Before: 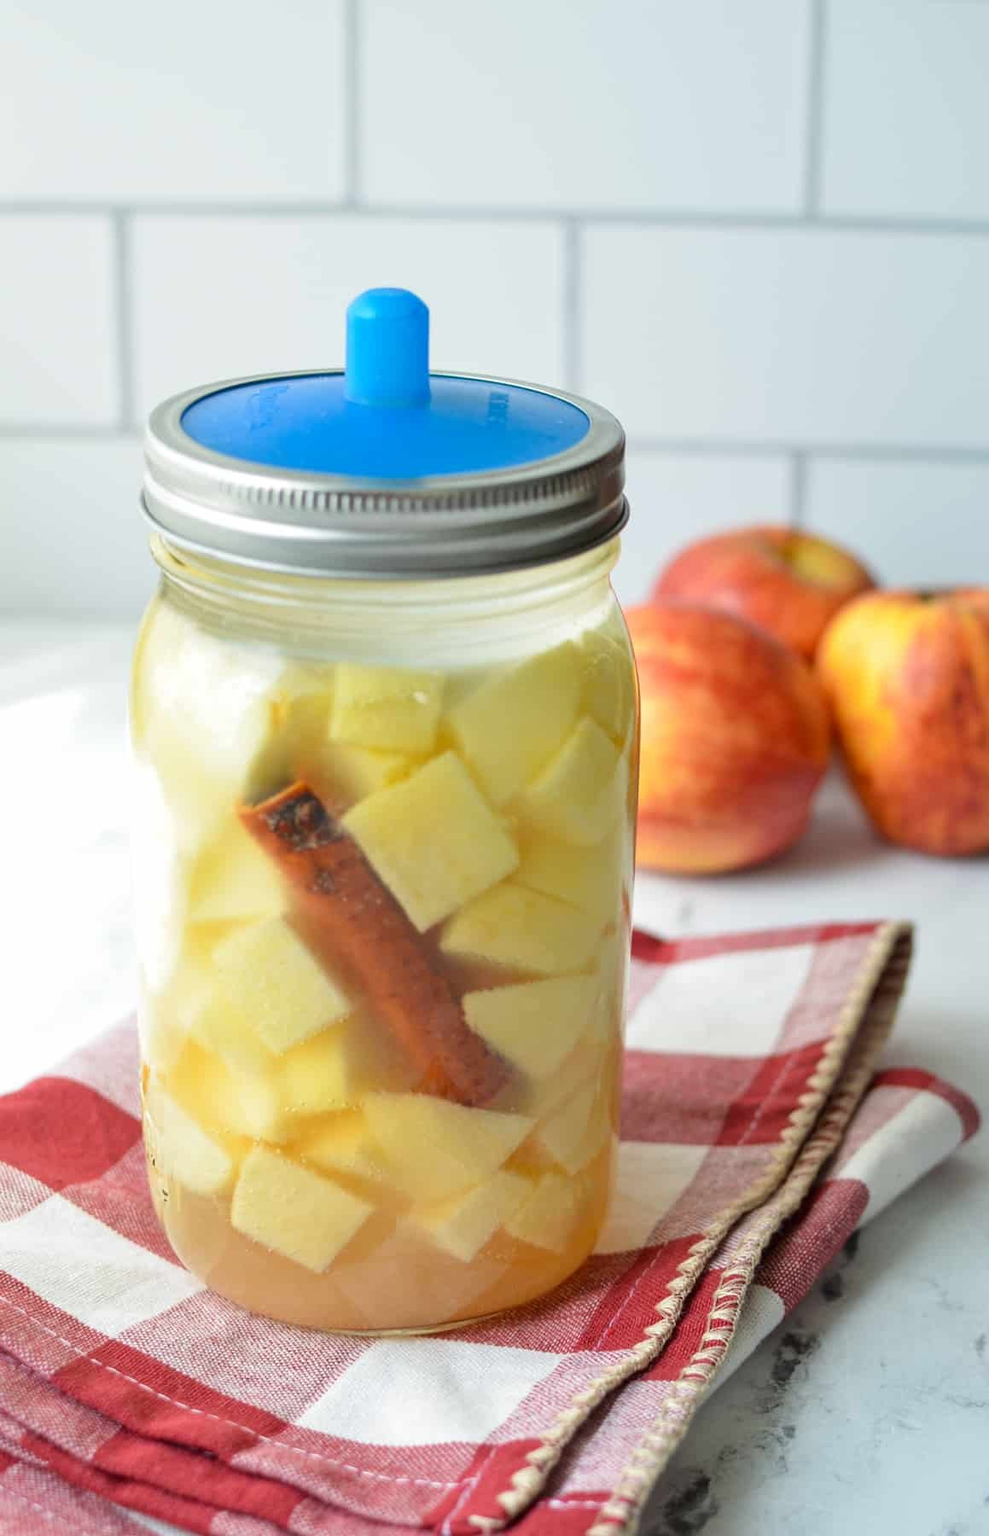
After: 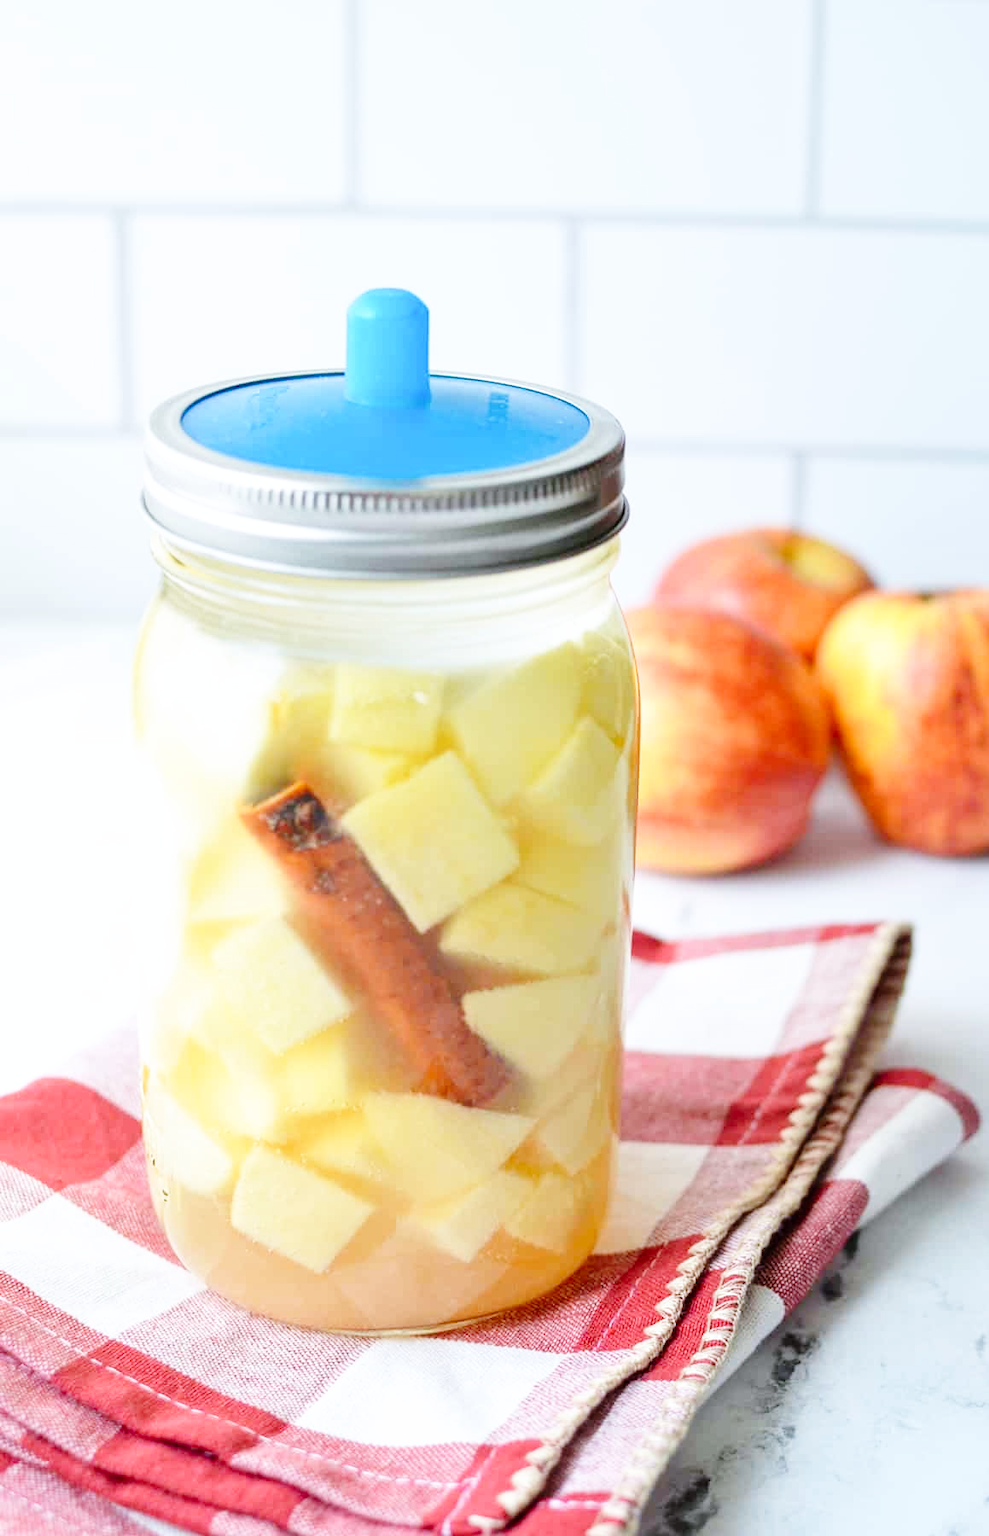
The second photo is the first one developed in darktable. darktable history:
color calibration: illuminant as shot in camera, x 0.358, y 0.373, temperature 4628.91 K
base curve: curves: ch0 [(0, 0) (0.008, 0.007) (0.022, 0.029) (0.048, 0.089) (0.092, 0.197) (0.191, 0.399) (0.275, 0.534) (0.357, 0.65) (0.477, 0.78) (0.542, 0.833) (0.799, 0.973) (1, 1)], preserve colors none
